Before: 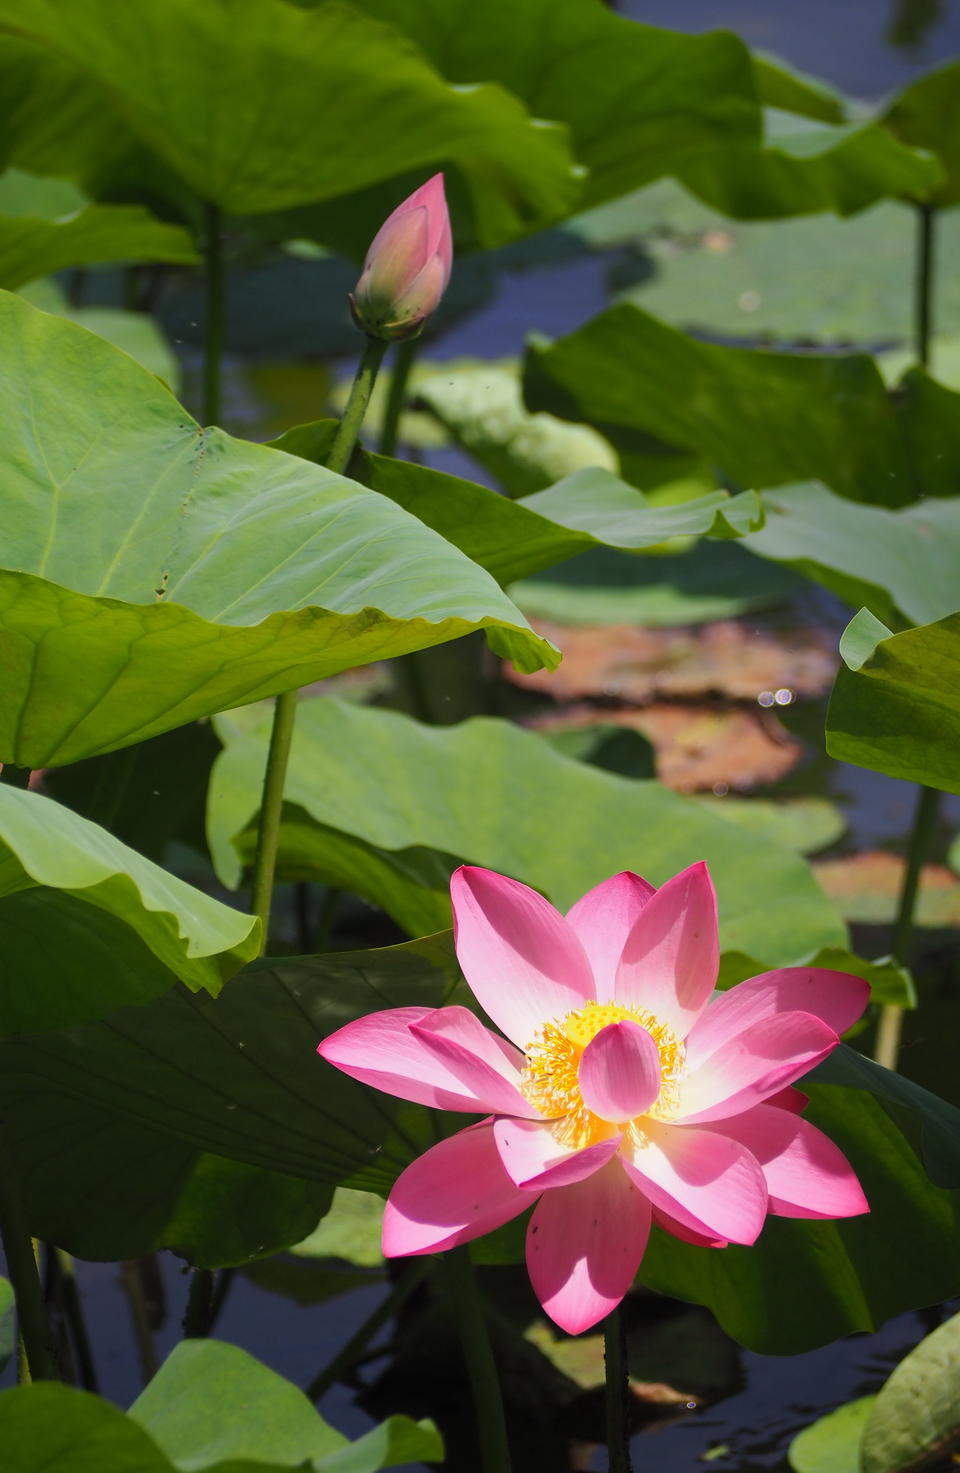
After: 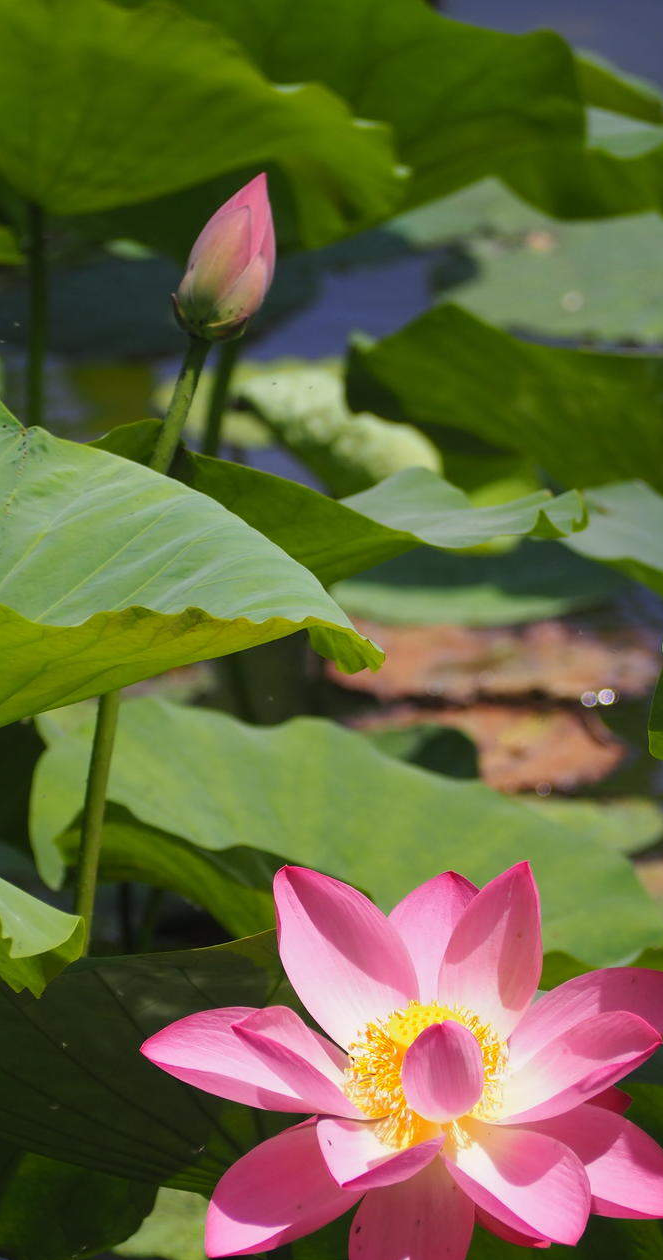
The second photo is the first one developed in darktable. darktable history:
crop: left 18.535%, right 12.351%, bottom 14.418%
